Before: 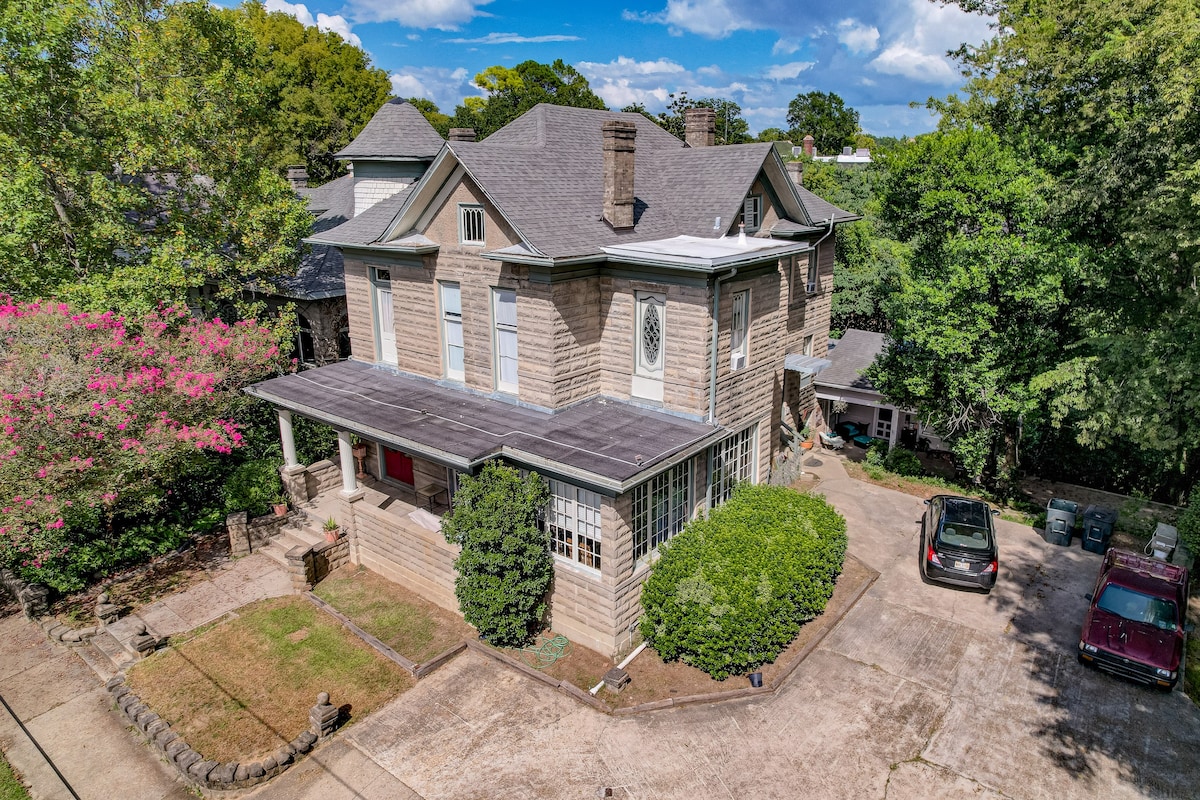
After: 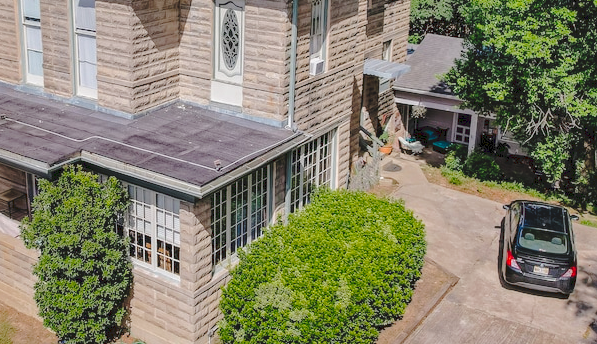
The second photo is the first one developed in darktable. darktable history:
shadows and highlights: shadows 39.94, highlights -60.07
crop: left 35.101%, top 36.942%, right 15.091%, bottom 19.982%
tone curve: curves: ch0 [(0, 0) (0.003, 0.072) (0.011, 0.073) (0.025, 0.072) (0.044, 0.076) (0.069, 0.089) (0.1, 0.103) (0.136, 0.123) (0.177, 0.158) (0.224, 0.21) (0.277, 0.275) (0.335, 0.372) (0.399, 0.463) (0.468, 0.556) (0.543, 0.633) (0.623, 0.712) (0.709, 0.795) (0.801, 0.869) (0.898, 0.942) (1, 1)], preserve colors none
